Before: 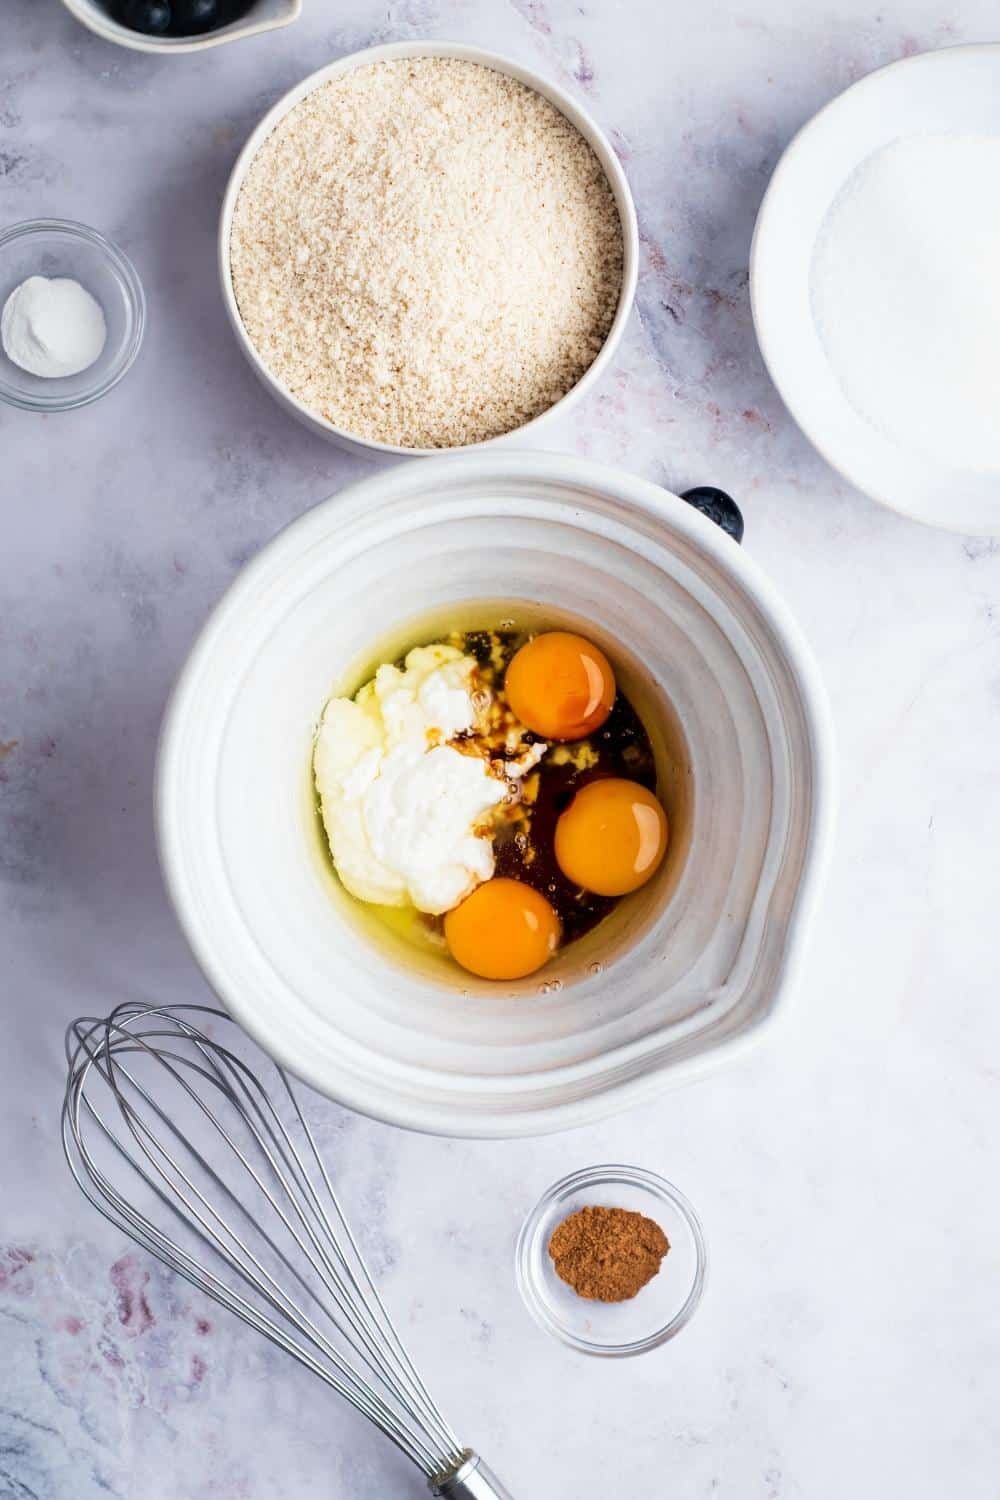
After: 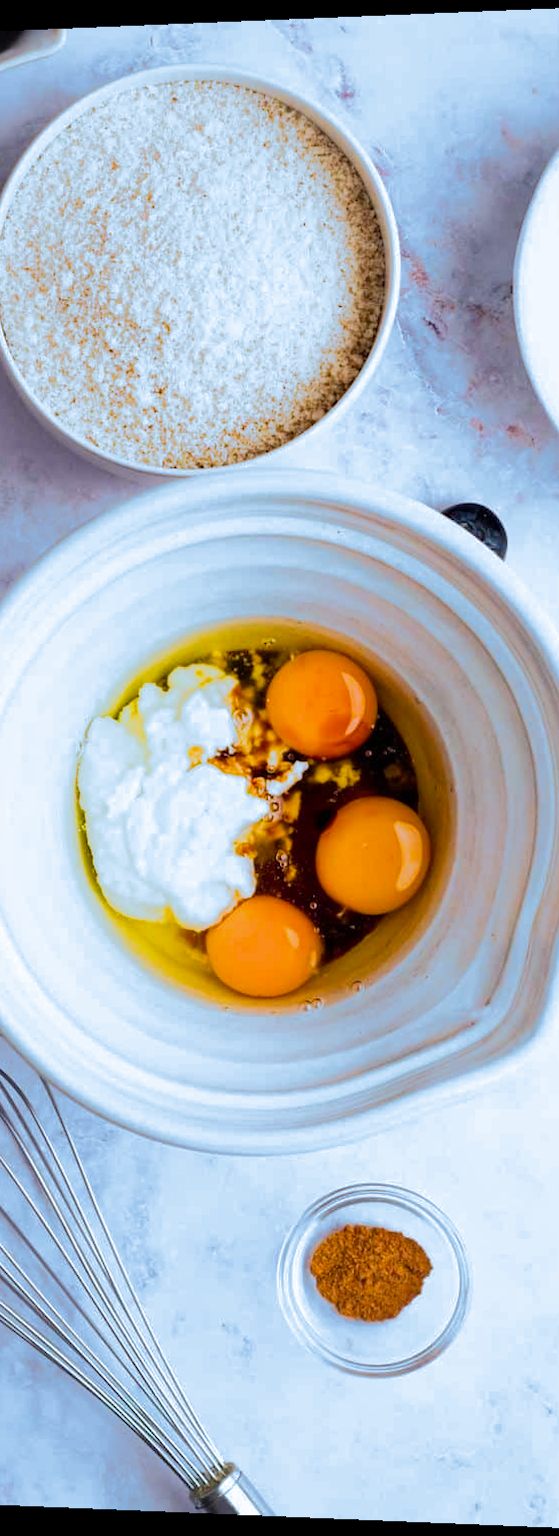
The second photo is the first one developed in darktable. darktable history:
color balance rgb: perceptual saturation grading › global saturation 25%, global vibrance 20%
split-toning: shadows › hue 351.18°, shadows › saturation 0.86, highlights › hue 218.82°, highlights › saturation 0.73, balance -19.167
crop and rotate: left 22.516%, right 21.234%
rotate and perspective: lens shift (horizontal) -0.055, automatic cropping off
